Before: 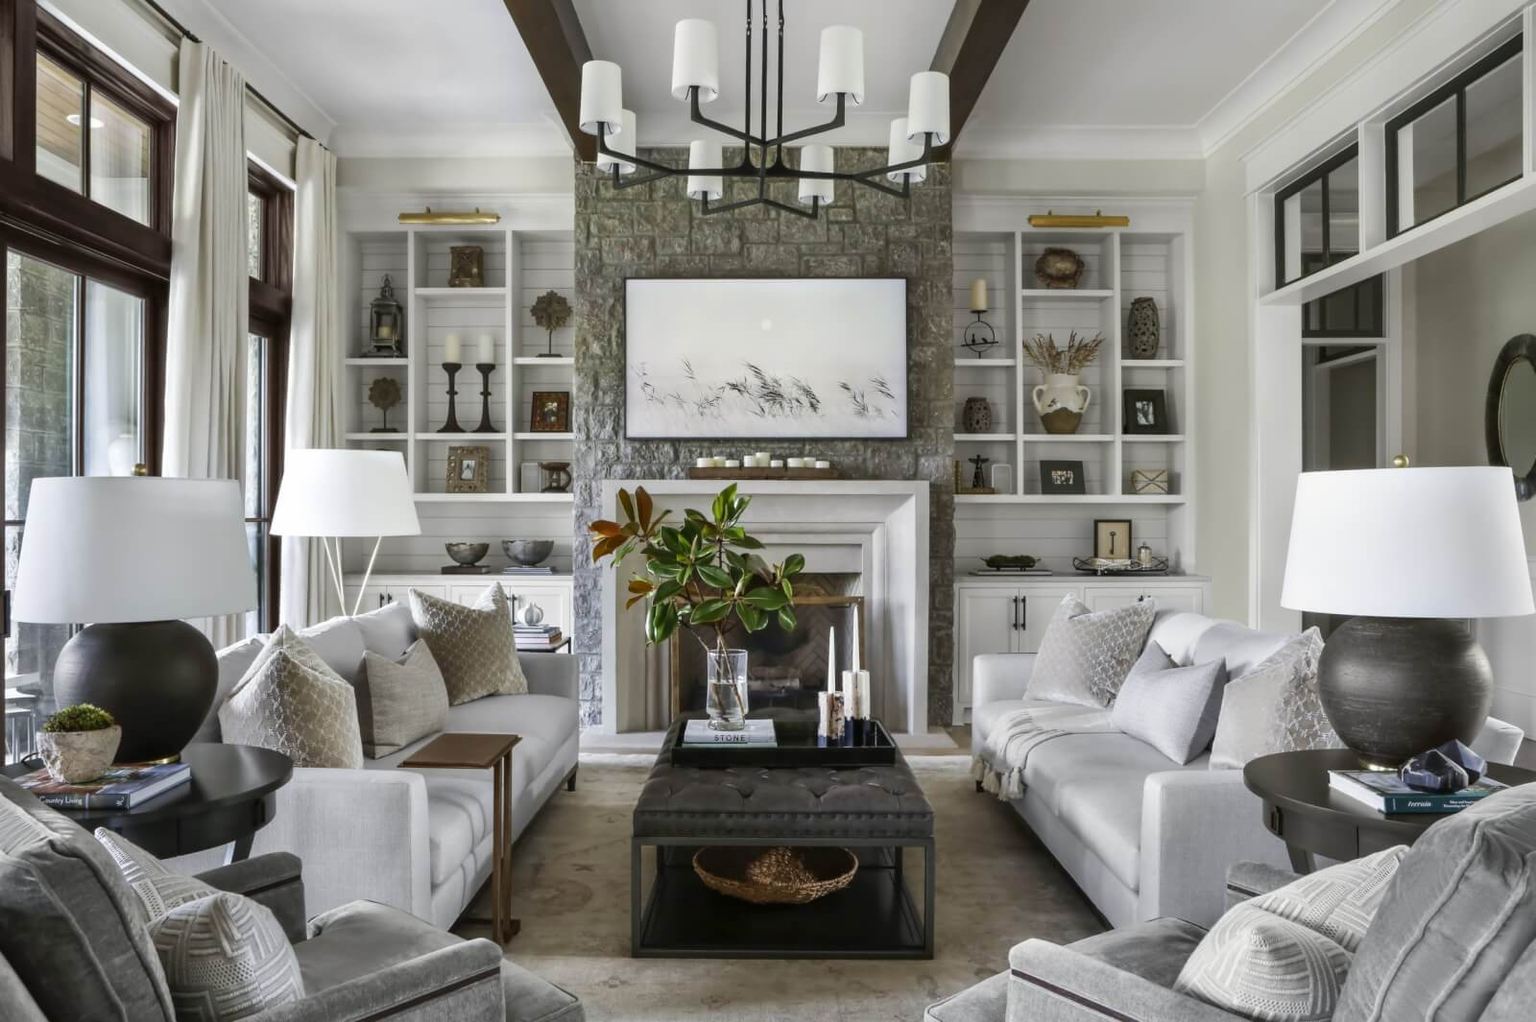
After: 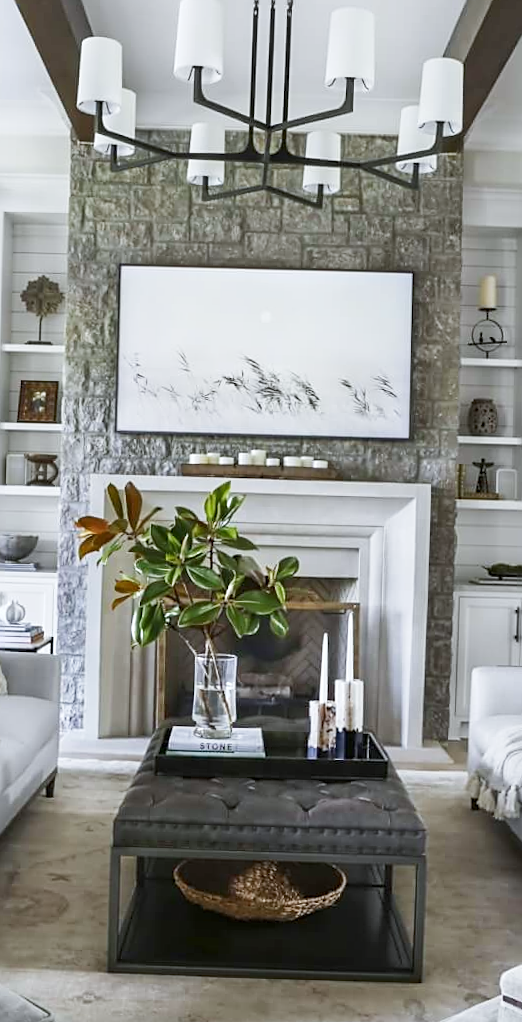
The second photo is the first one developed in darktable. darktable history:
crop: left 33.36%, right 33.36%
base curve: curves: ch0 [(0, 0) (0.204, 0.334) (0.55, 0.733) (1, 1)], preserve colors none
white balance: red 0.967, blue 1.049
sharpen: on, module defaults
rotate and perspective: rotation 1.57°, crop left 0.018, crop right 0.982, crop top 0.039, crop bottom 0.961
